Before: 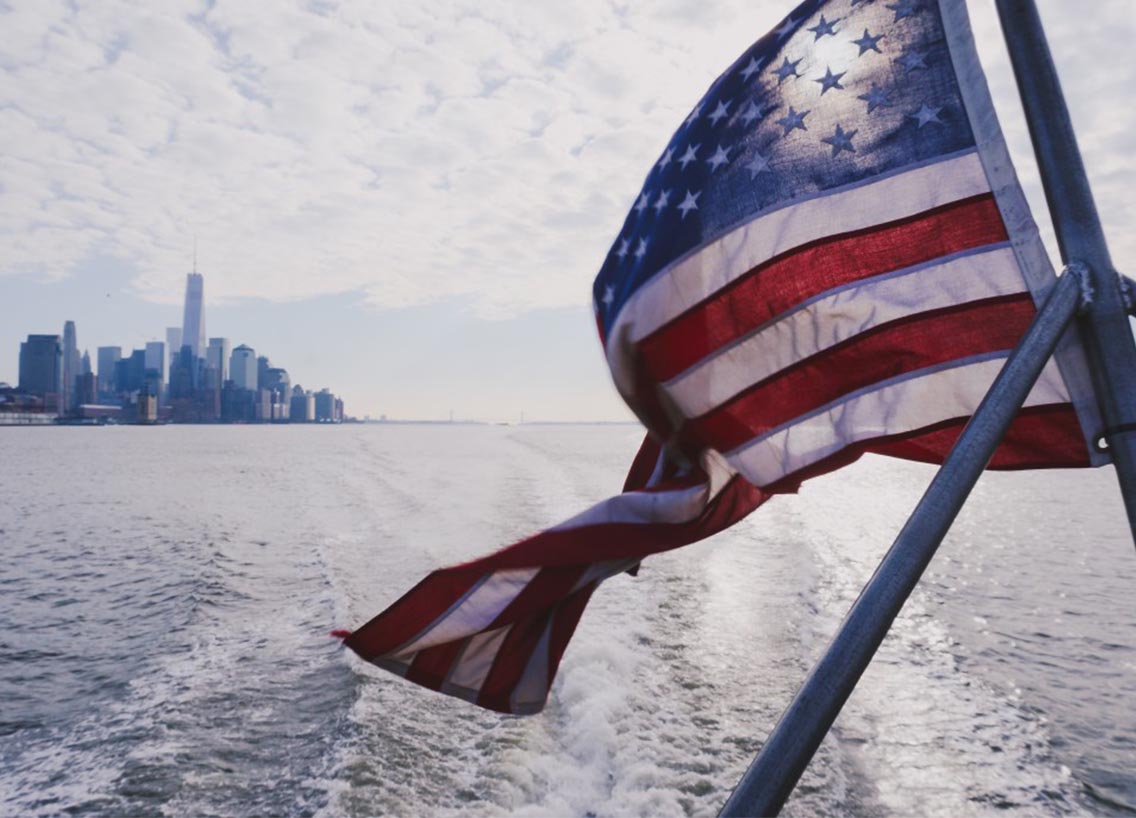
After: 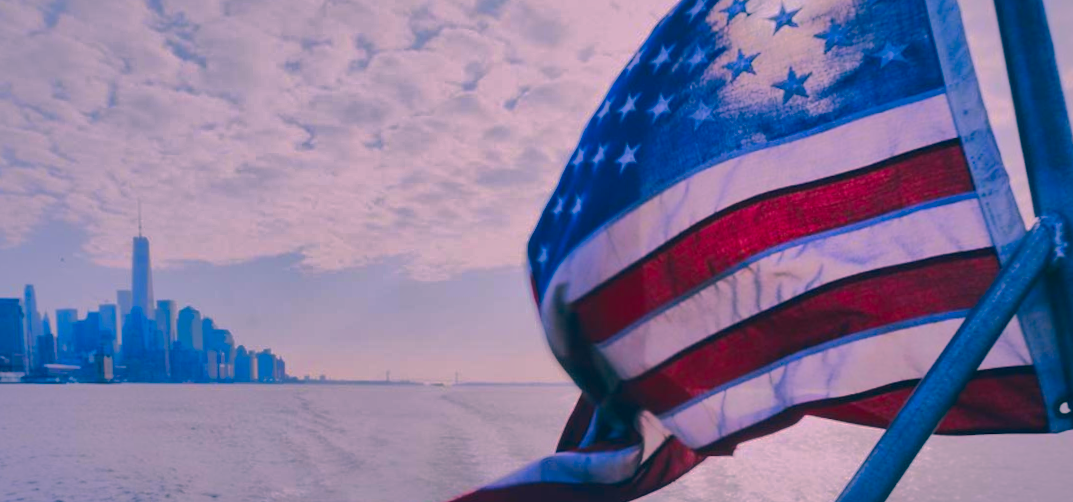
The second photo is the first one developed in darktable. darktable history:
rotate and perspective: rotation 0.062°, lens shift (vertical) 0.115, lens shift (horizontal) -0.133, crop left 0.047, crop right 0.94, crop top 0.061, crop bottom 0.94
crop and rotate: top 4.848%, bottom 29.503%
shadows and highlights: shadows -19.91, highlights -73.15
color correction: highlights a* 17.03, highlights b* 0.205, shadows a* -15.38, shadows b* -14.56, saturation 1.5
